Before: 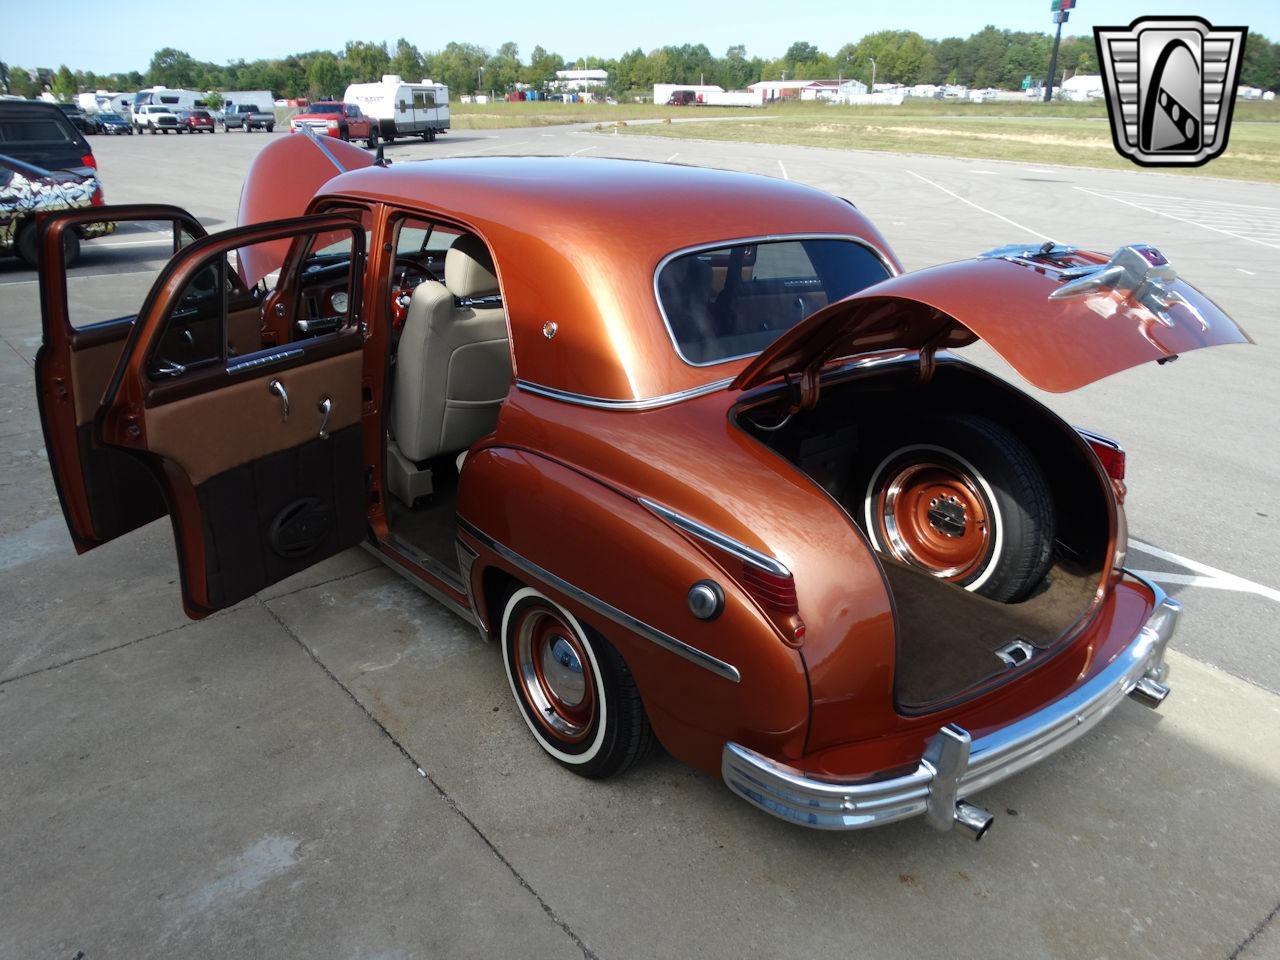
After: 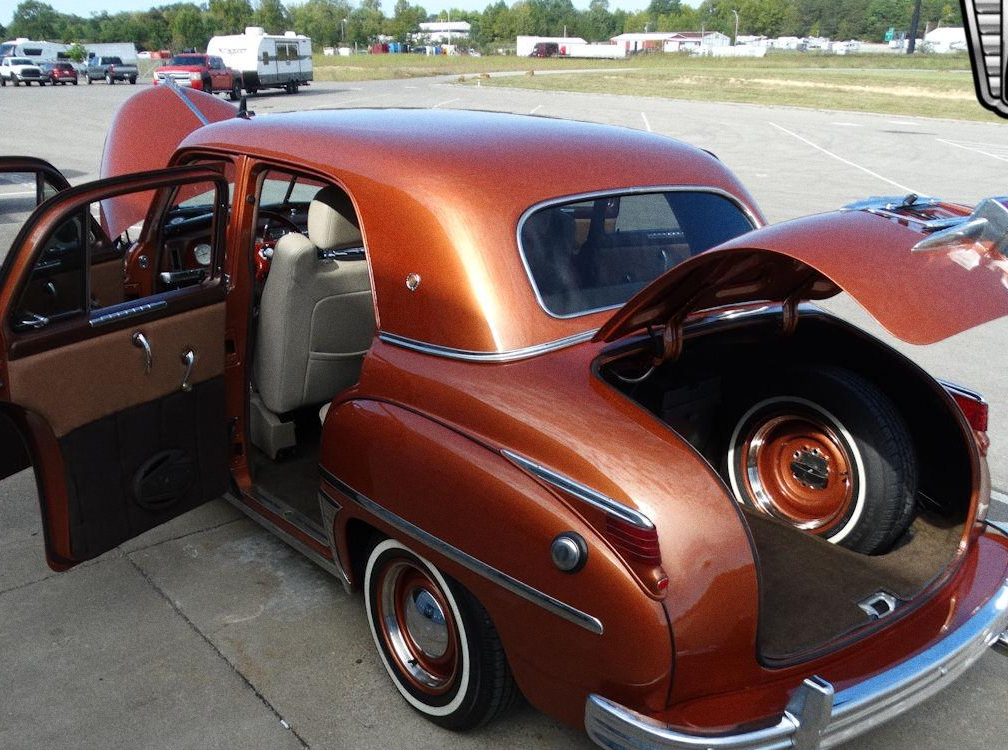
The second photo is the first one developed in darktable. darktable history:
grain: coarseness 0.09 ISO
crop and rotate: left 10.77%, top 5.1%, right 10.41%, bottom 16.76%
